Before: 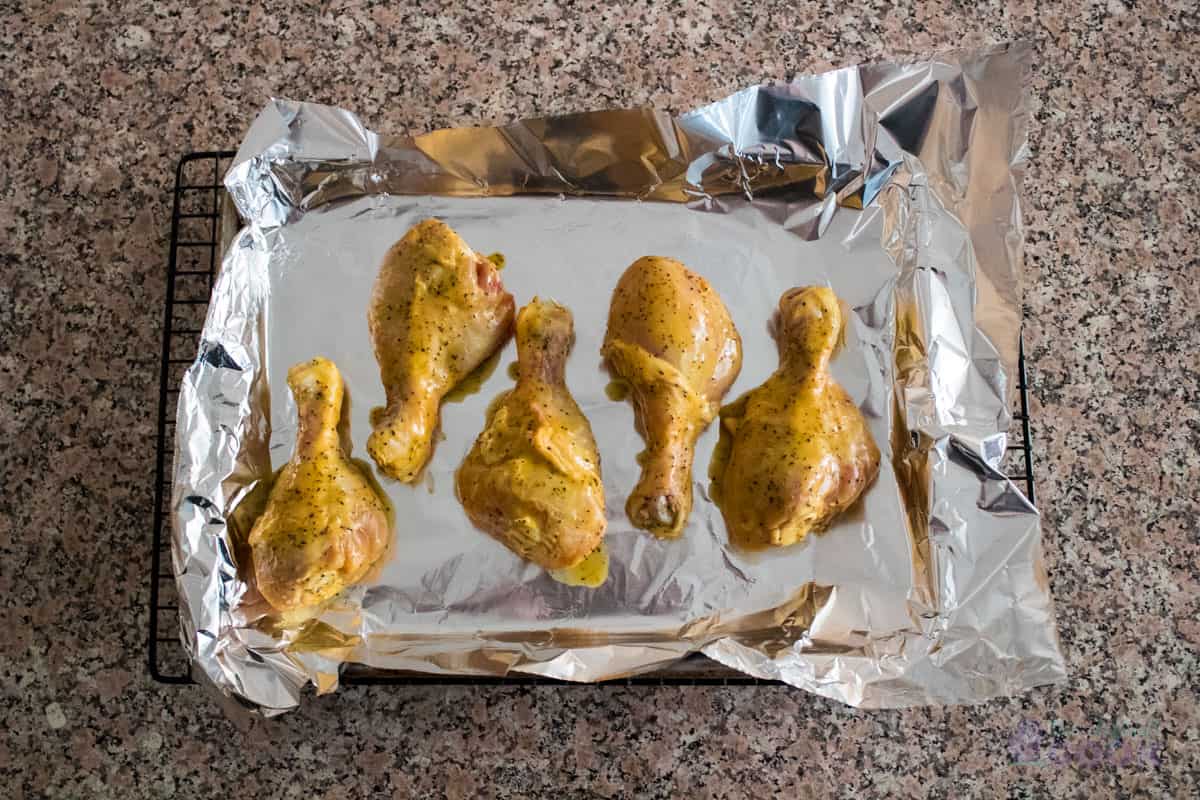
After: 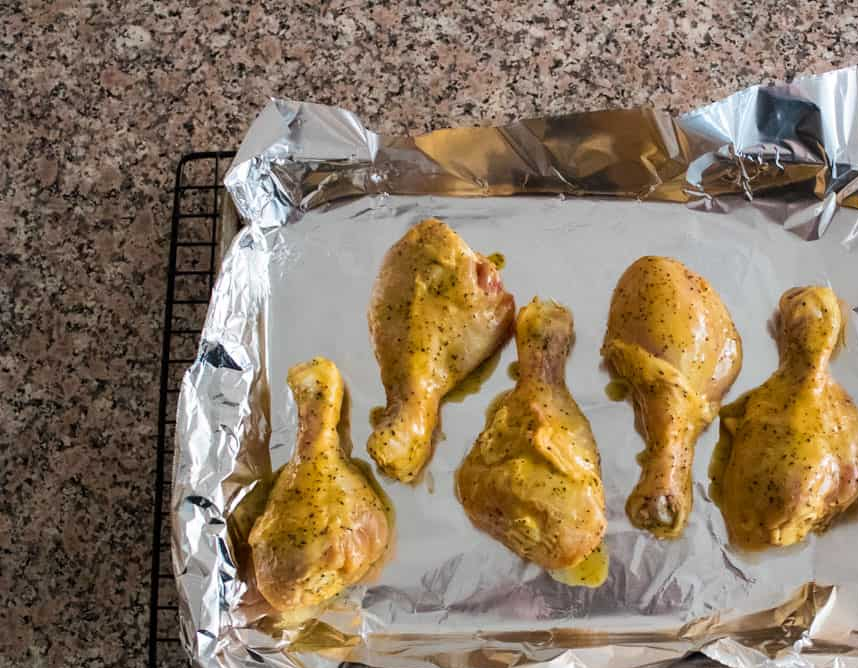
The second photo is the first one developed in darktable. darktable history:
crop: right 28.452%, bottom 16.443%
